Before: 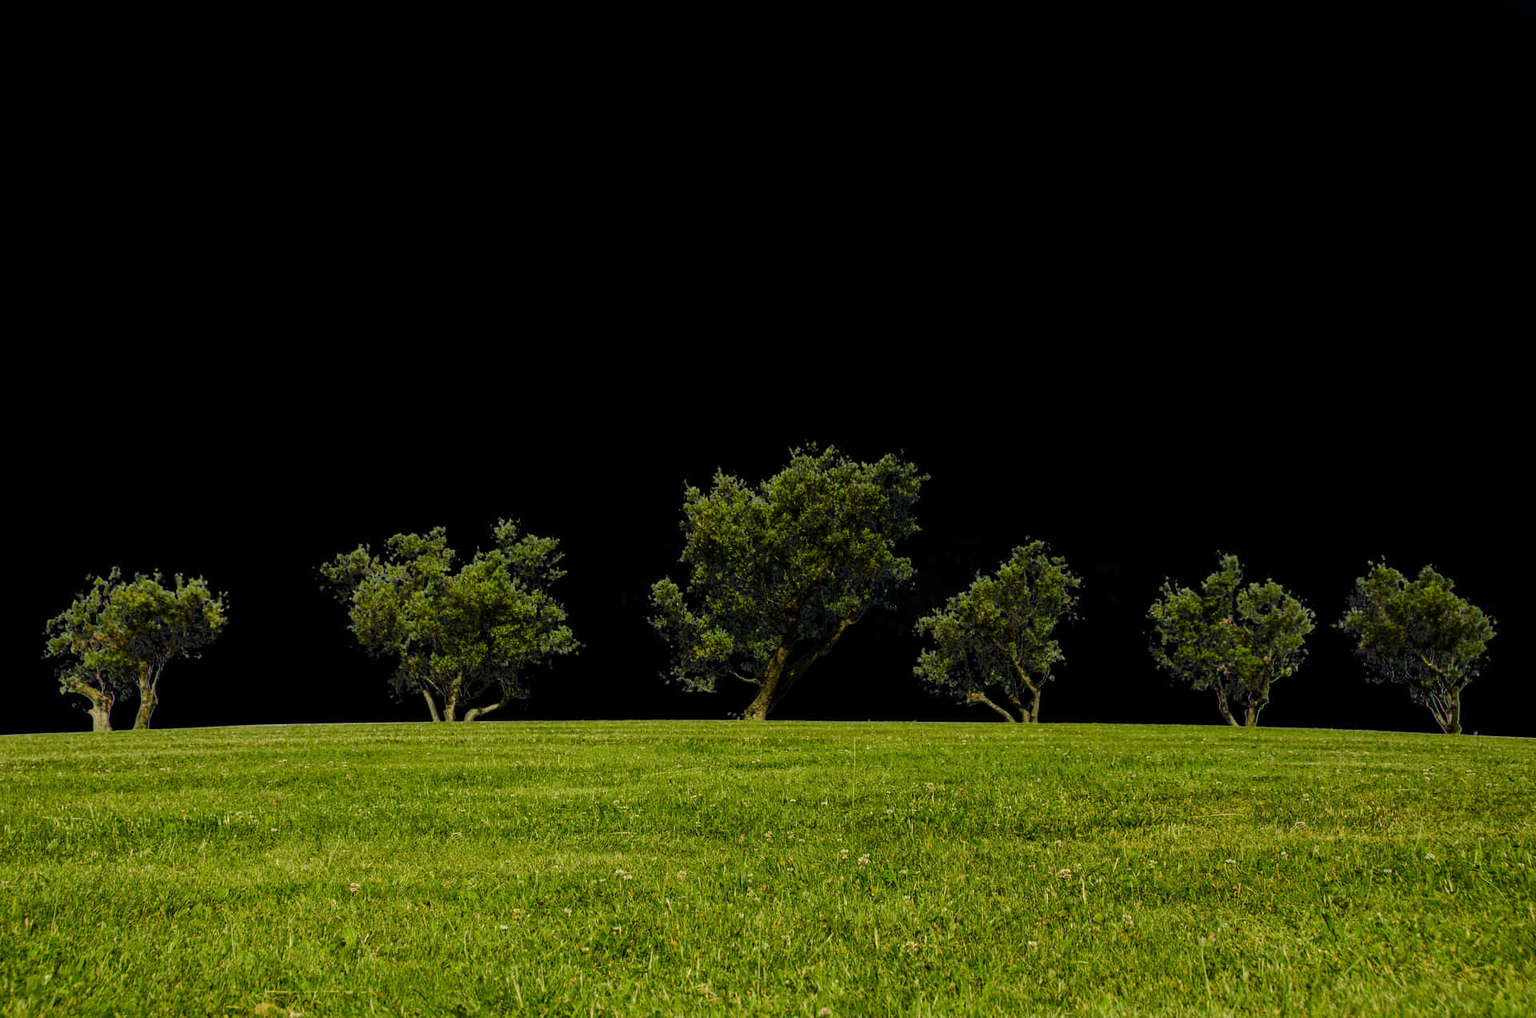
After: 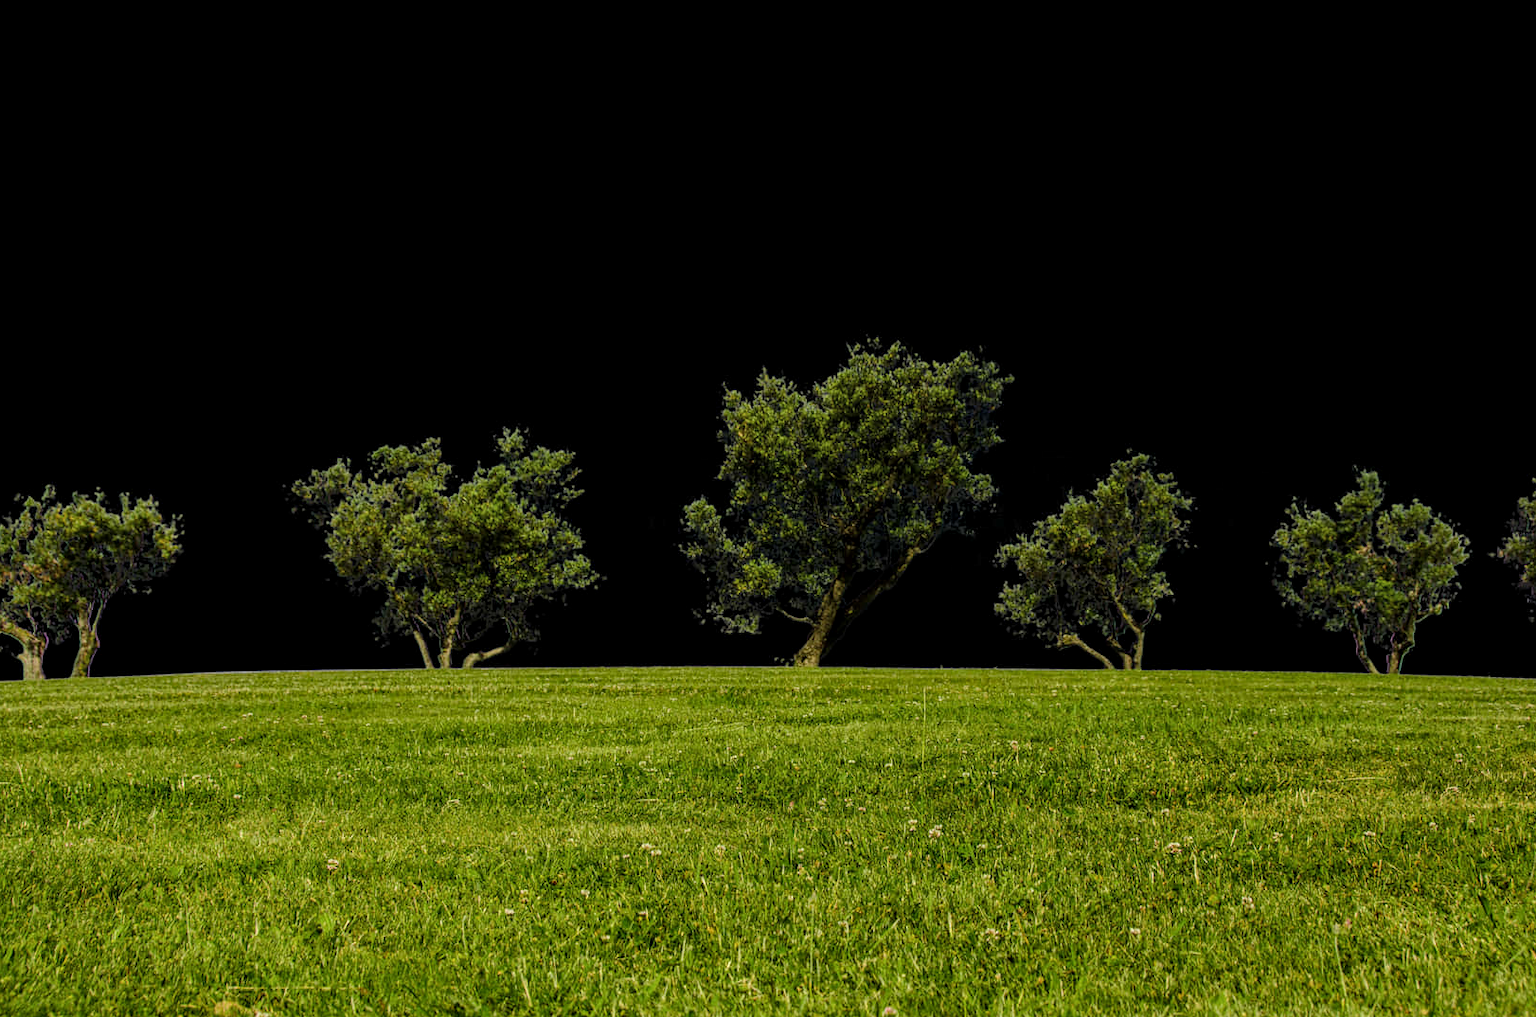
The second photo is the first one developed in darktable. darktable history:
crop and rotate: left 4.842%, top 15.51%, right 10.668%
local contrast: on, module defaults
